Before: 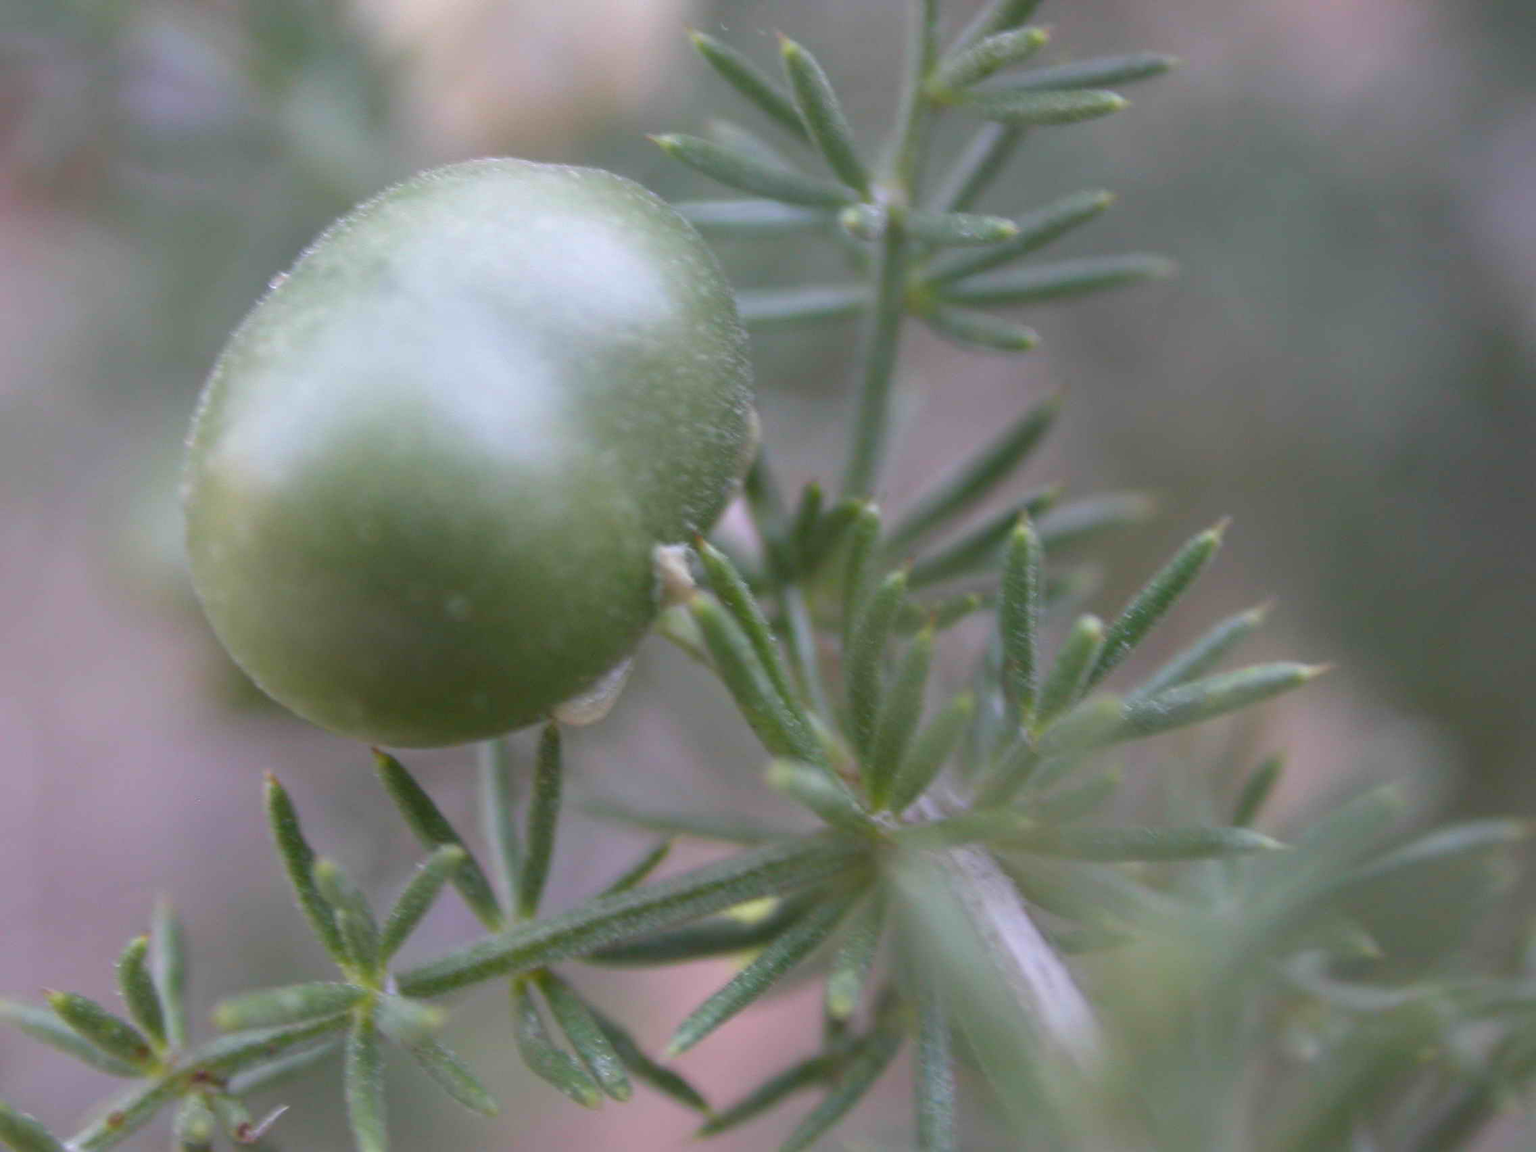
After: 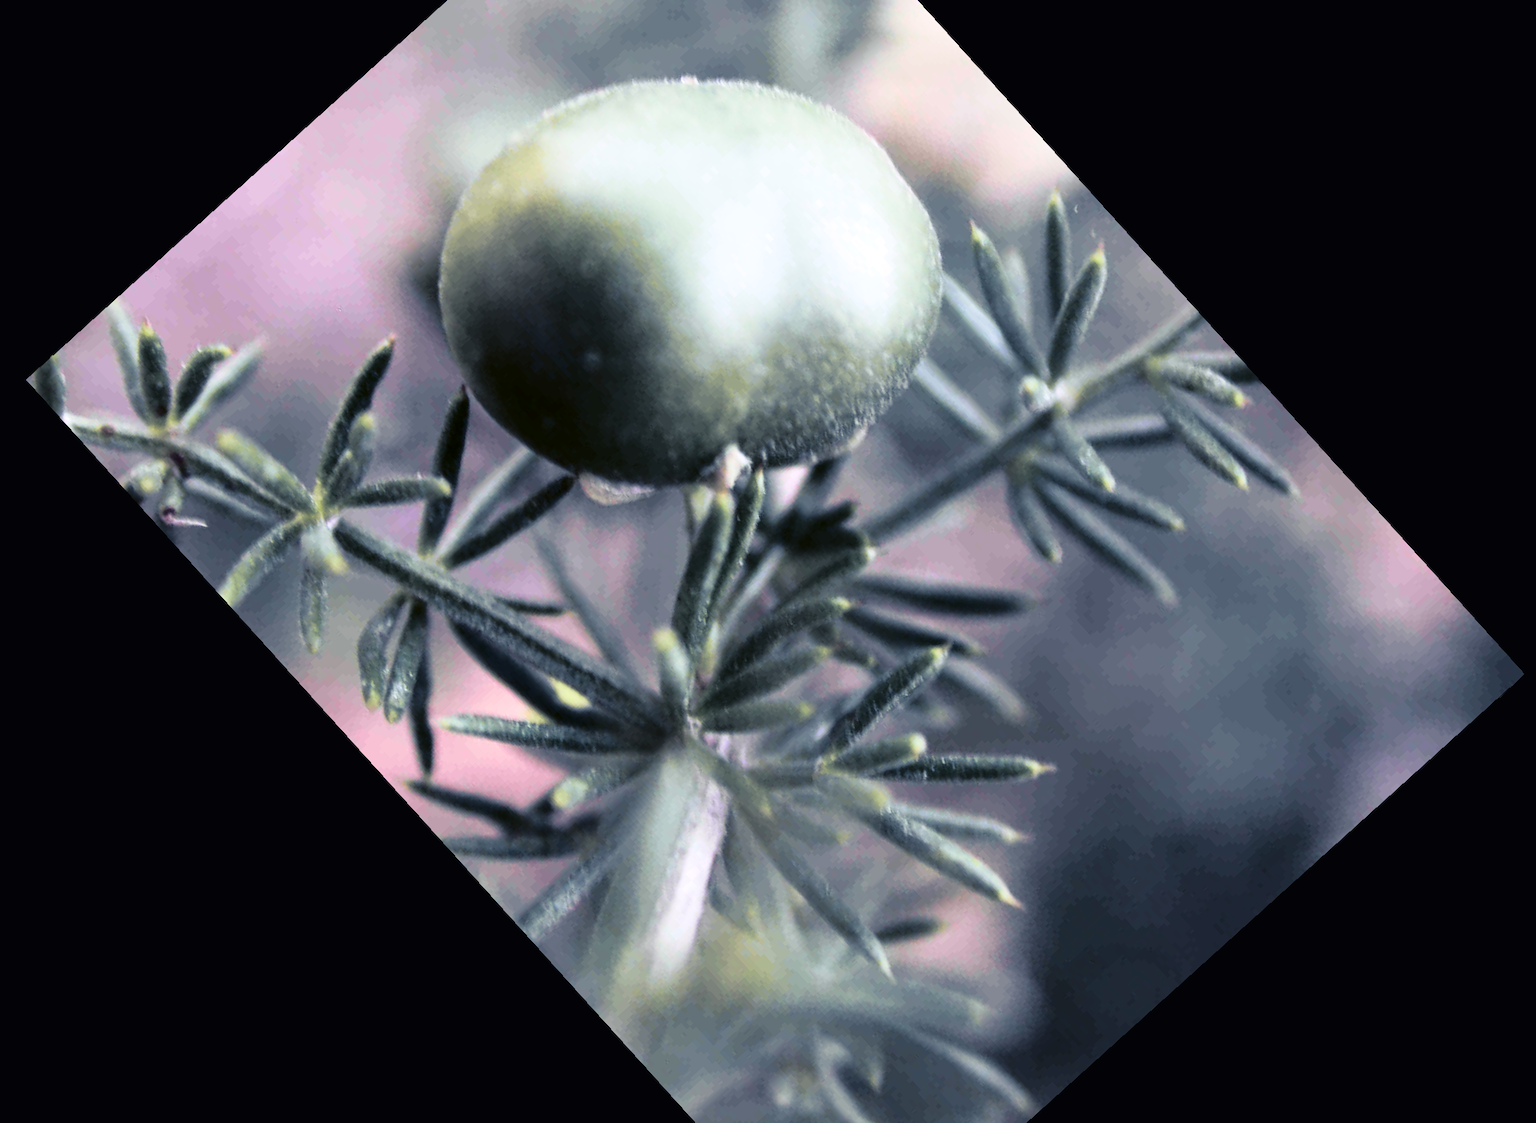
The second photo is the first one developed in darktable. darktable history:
rotate and perspective: rotation 1.72°, automatic cropping off
crop and rotate: angle -46.26°, top 16.234%, right 0.912%, bottom 11.704%
tone curve: curves: ch0 [(0, 0.009) (0.105, 0.08) (0.195, 0.18) (0.283, 0.316) (0.384, 0.434) (0.485, 0.531) (0.638, 0.69) (0.81, 0.872) (1, 0.977)]; ch1 [(0, 0) (0.161, 0.092) (0.35, 0.33) (0.379, 0.401) (0.456, 0.469) (0.498, 0.502) (0.52, 0.536) (0.586, 0.617) (0.635, 0.655) (1, 1)]; ch2 [(0, 0) (0.371, 0.362) (0.437, 0.437) (0.483, 0.484) (0.53, 0.515) (0.56, 0.571) (0.622, 0.606) (1, 1)], color space Lab, independent channels, preserve colors none
split-toning: shadows › hue 230.4°
white balance: red 0.986, blue 1.01
tone equalizer: -8 EV -0.417 EV, -7 EV -0.389 EV, -6 EV -0.333 EV, -5 EV -0.222 EV, -3 EV 0.222 EV, -2 EV 0.333 EV, -1 EV 0.389 EV, +0 EV 0.417 EV, edges refinement/feathering 500, mask exposure compensation -1.57 EV, preserve details no
contrast brightness saturation: contrast 0.32, brightness -0.08, saturation 0.17
